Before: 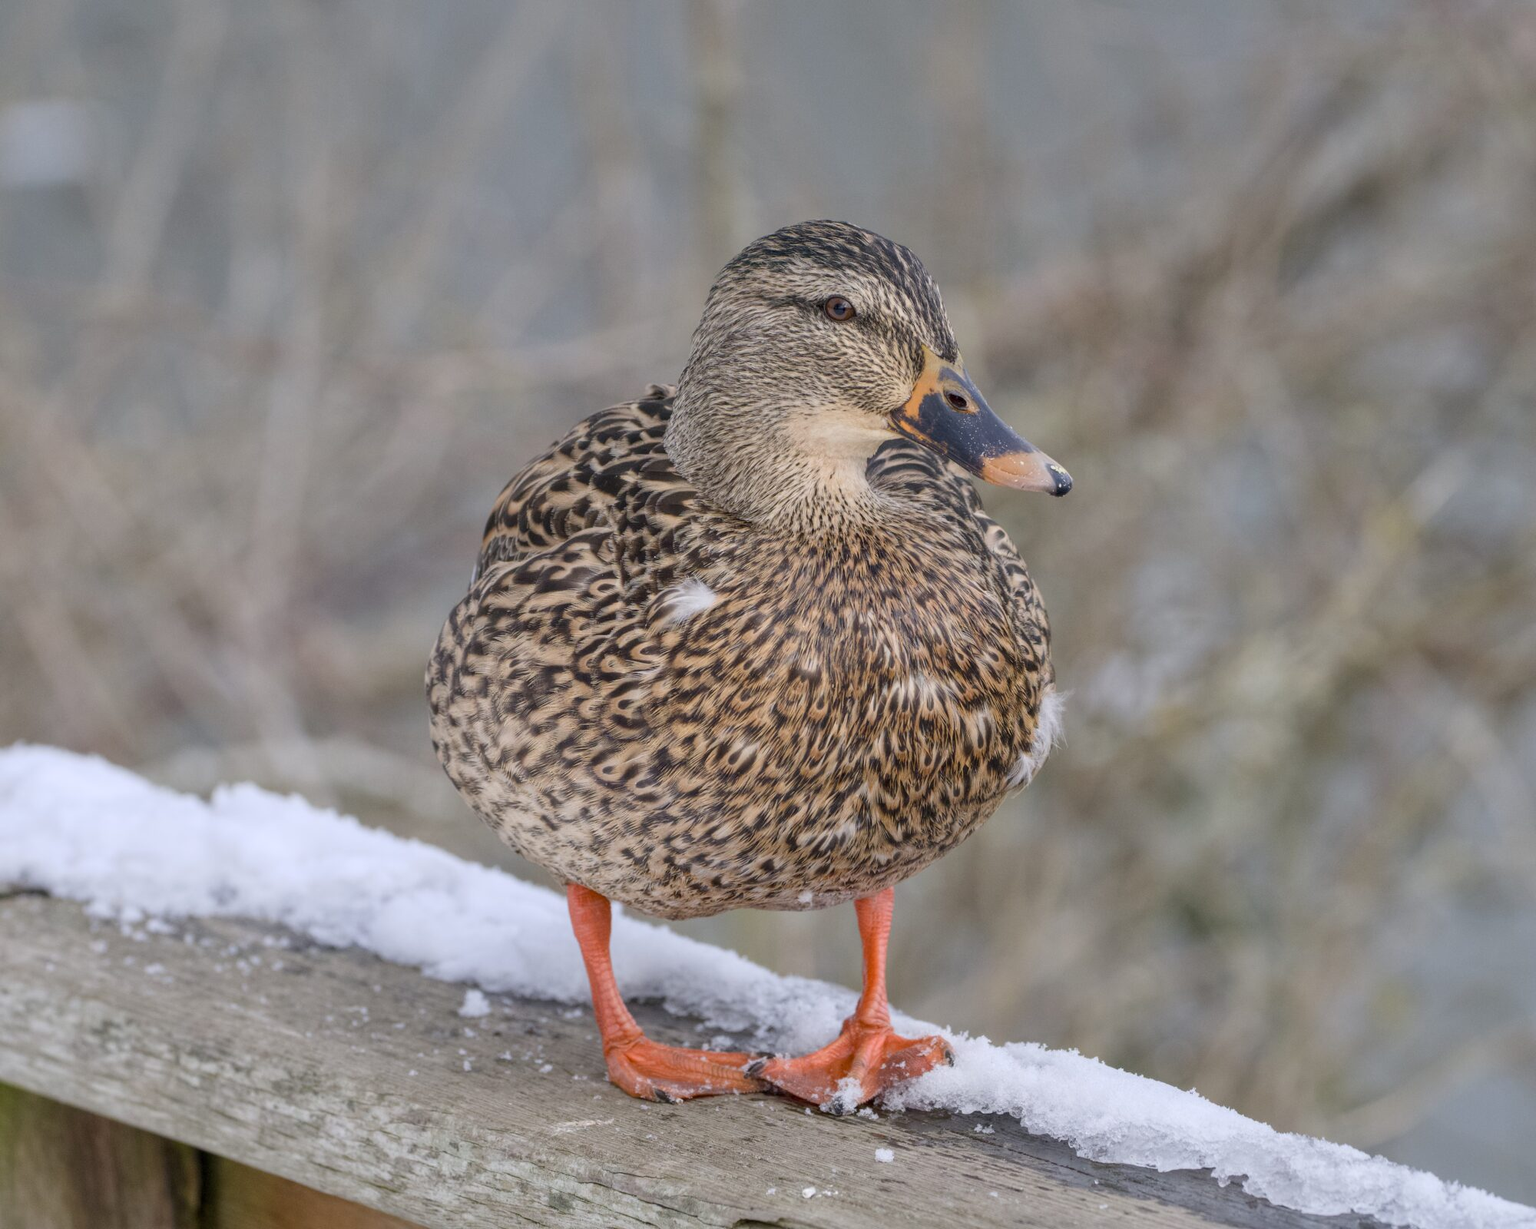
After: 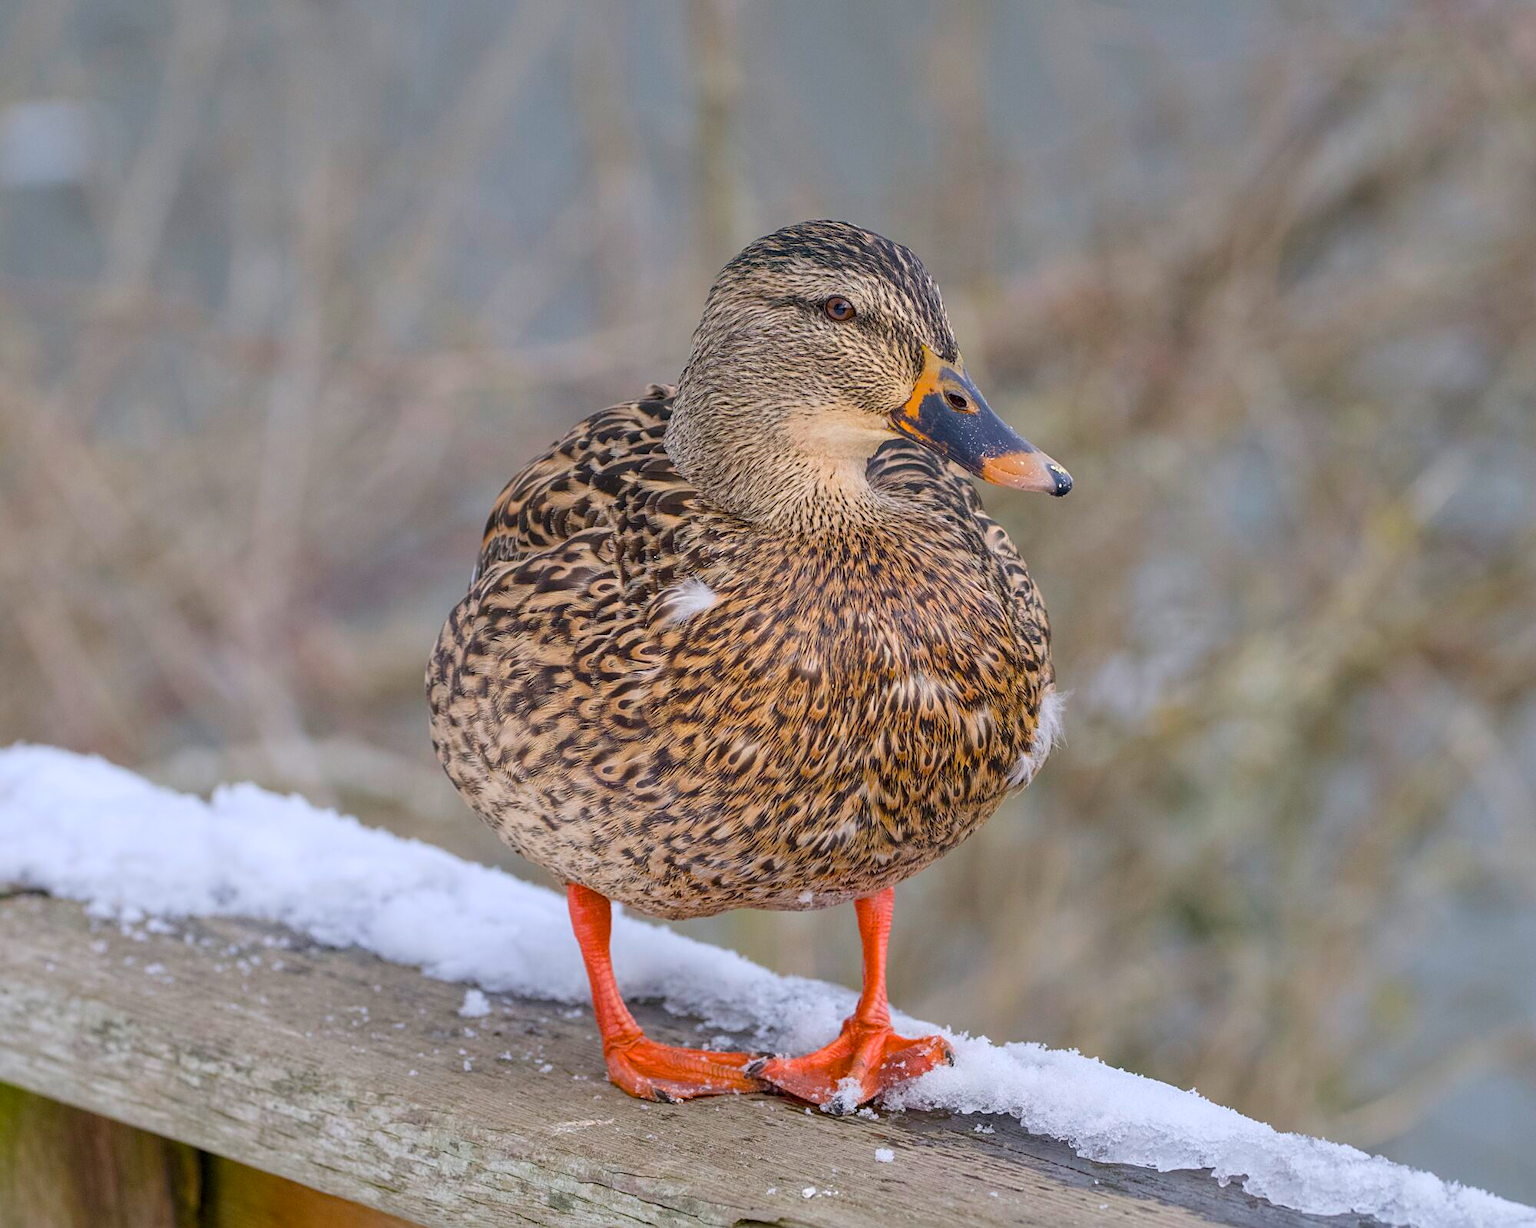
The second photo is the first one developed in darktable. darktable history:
sharpen: on, module defaults
color balance rgb: perceptual saturation grading › global saturation 30%, global vibrance 20%
